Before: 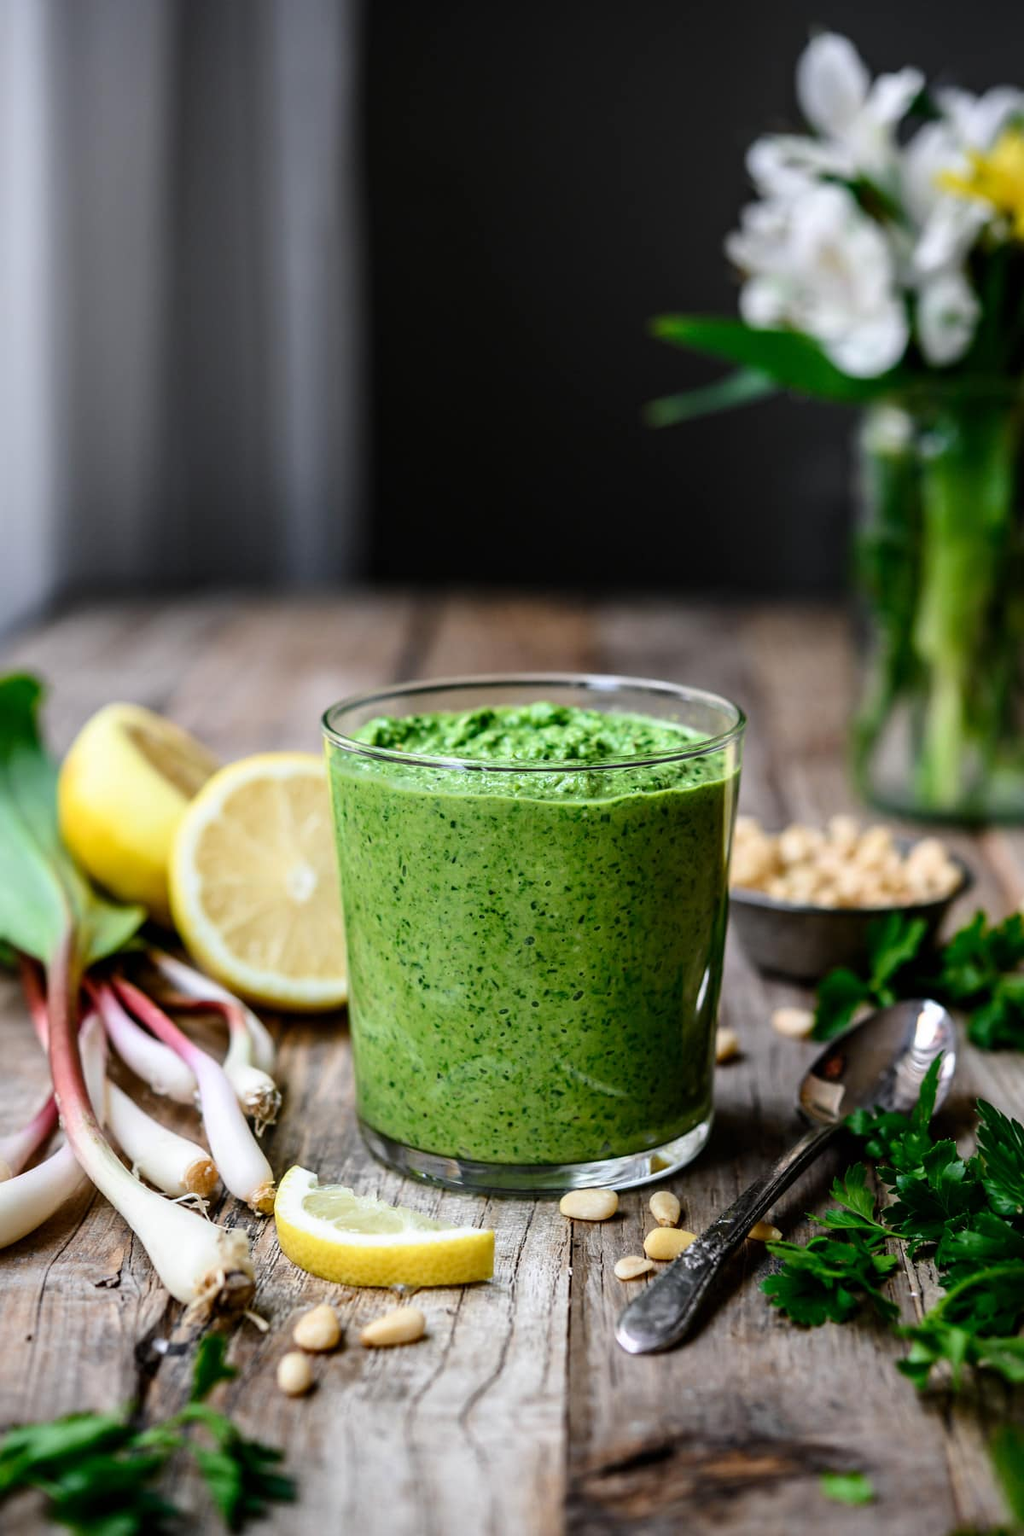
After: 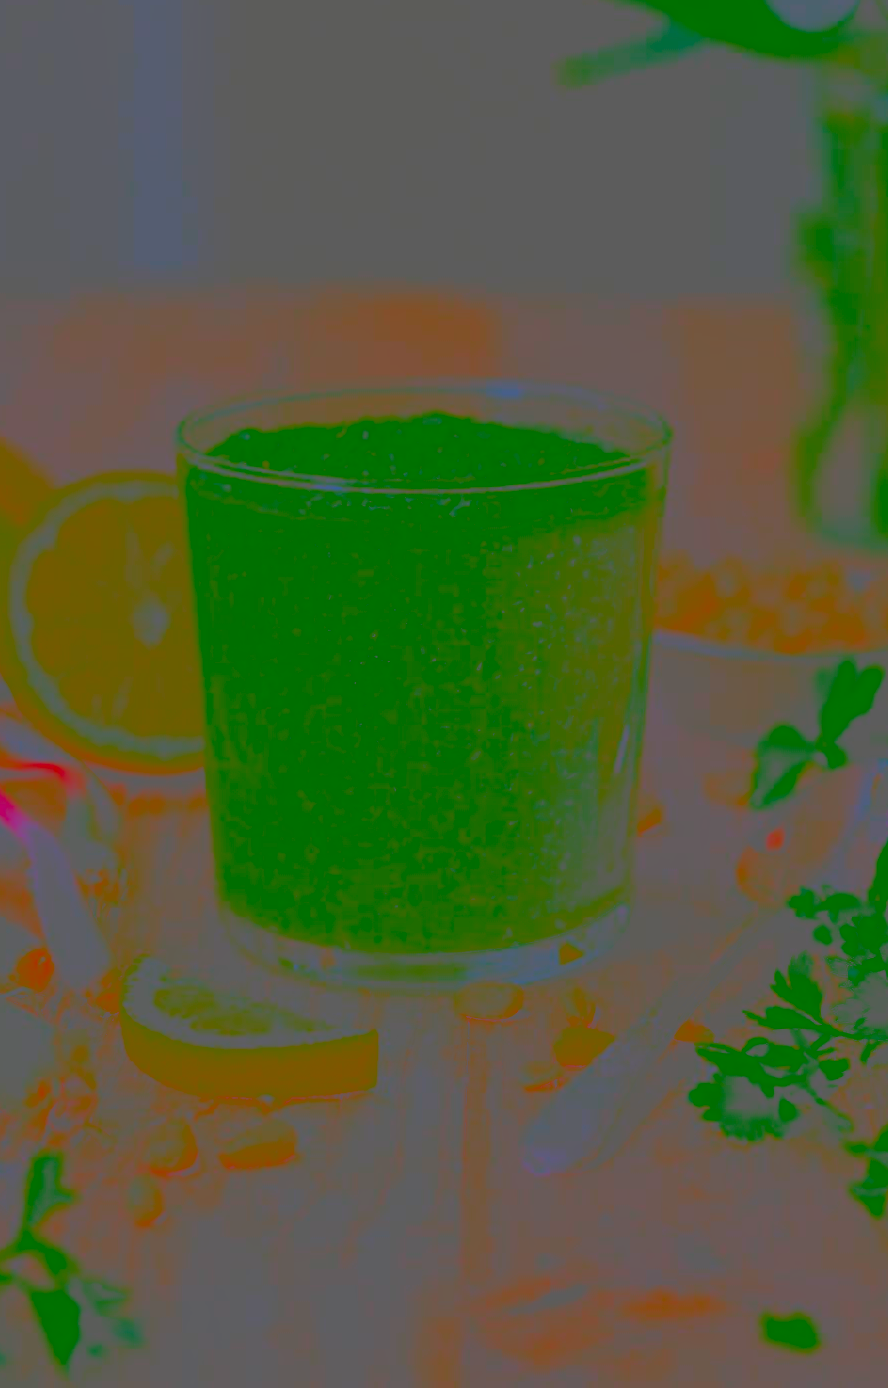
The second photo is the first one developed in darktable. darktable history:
contrast brightness saturation: contrast -0.99, brightness -0.17, saturation 0.75
crop: left 16.871%, top 22.857%, right 9.116%
